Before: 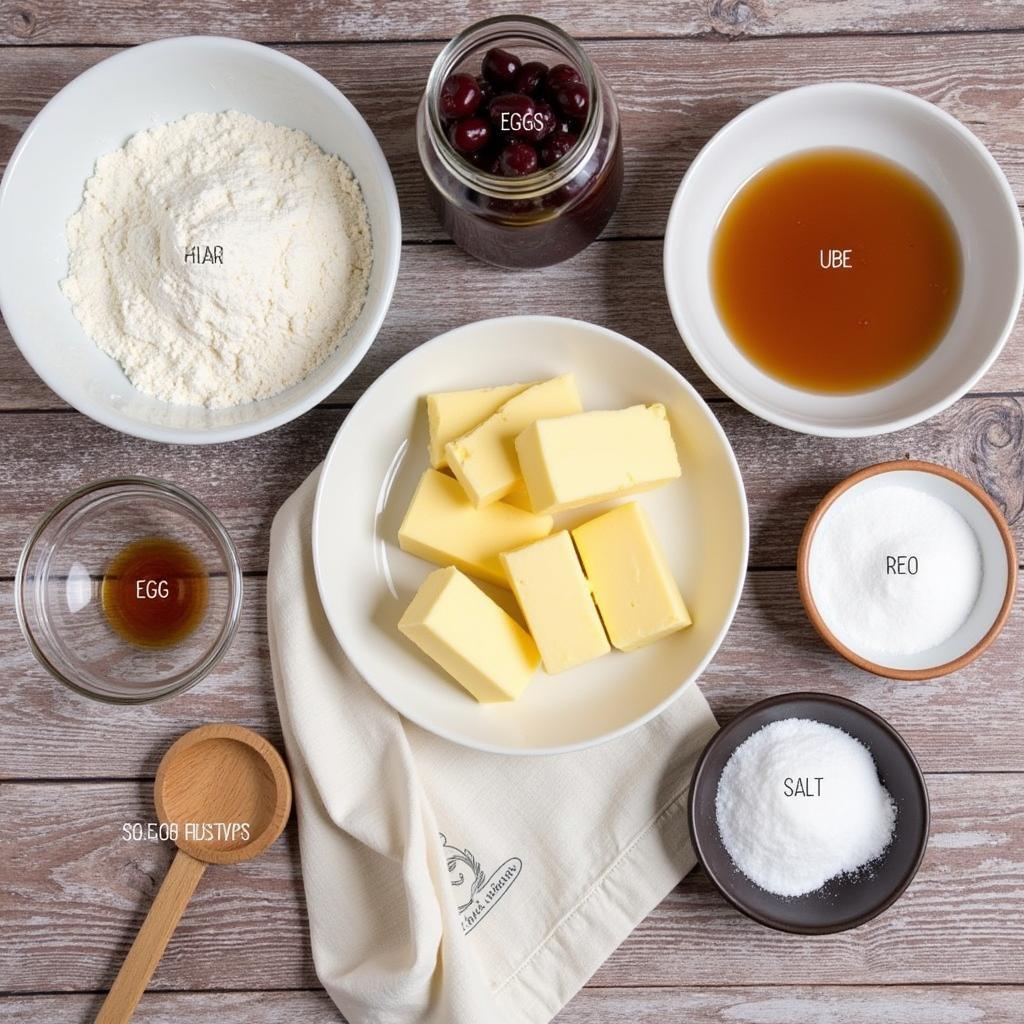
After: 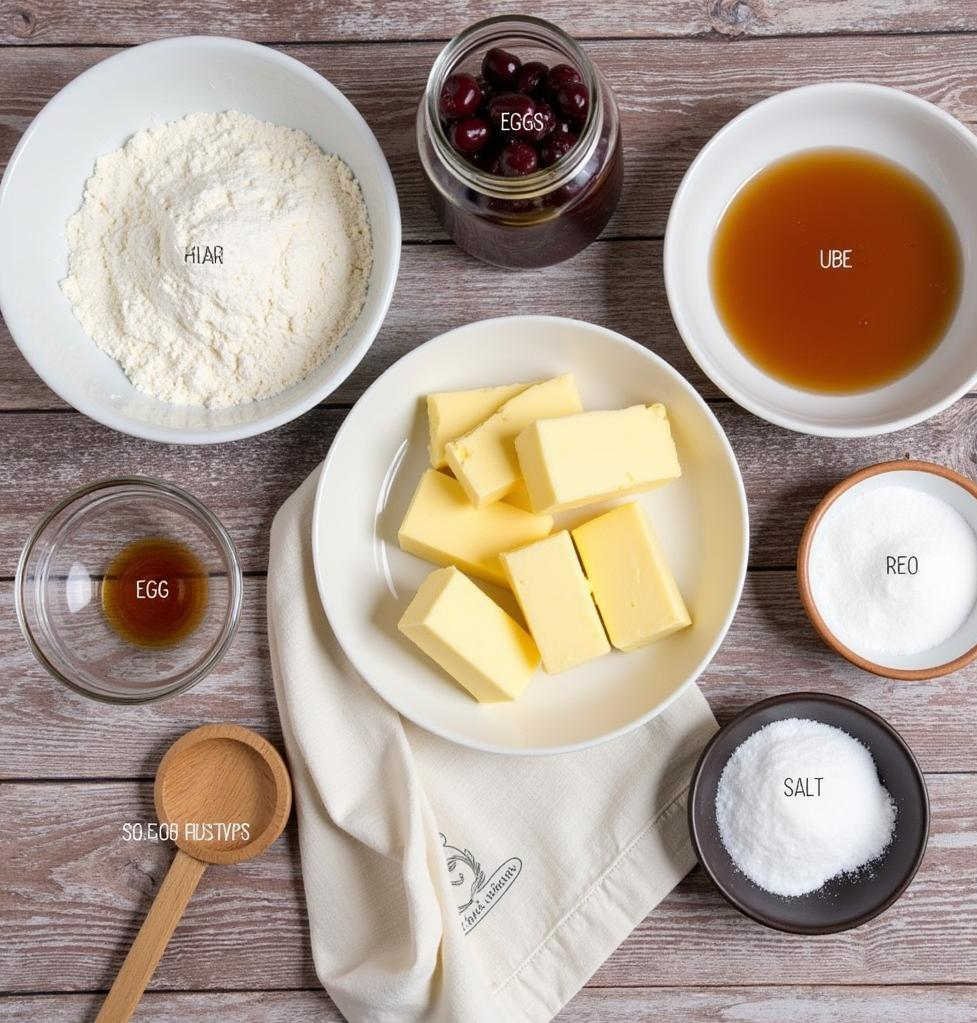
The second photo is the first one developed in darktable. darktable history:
crop: right 4.563%, bottom 0.034%
